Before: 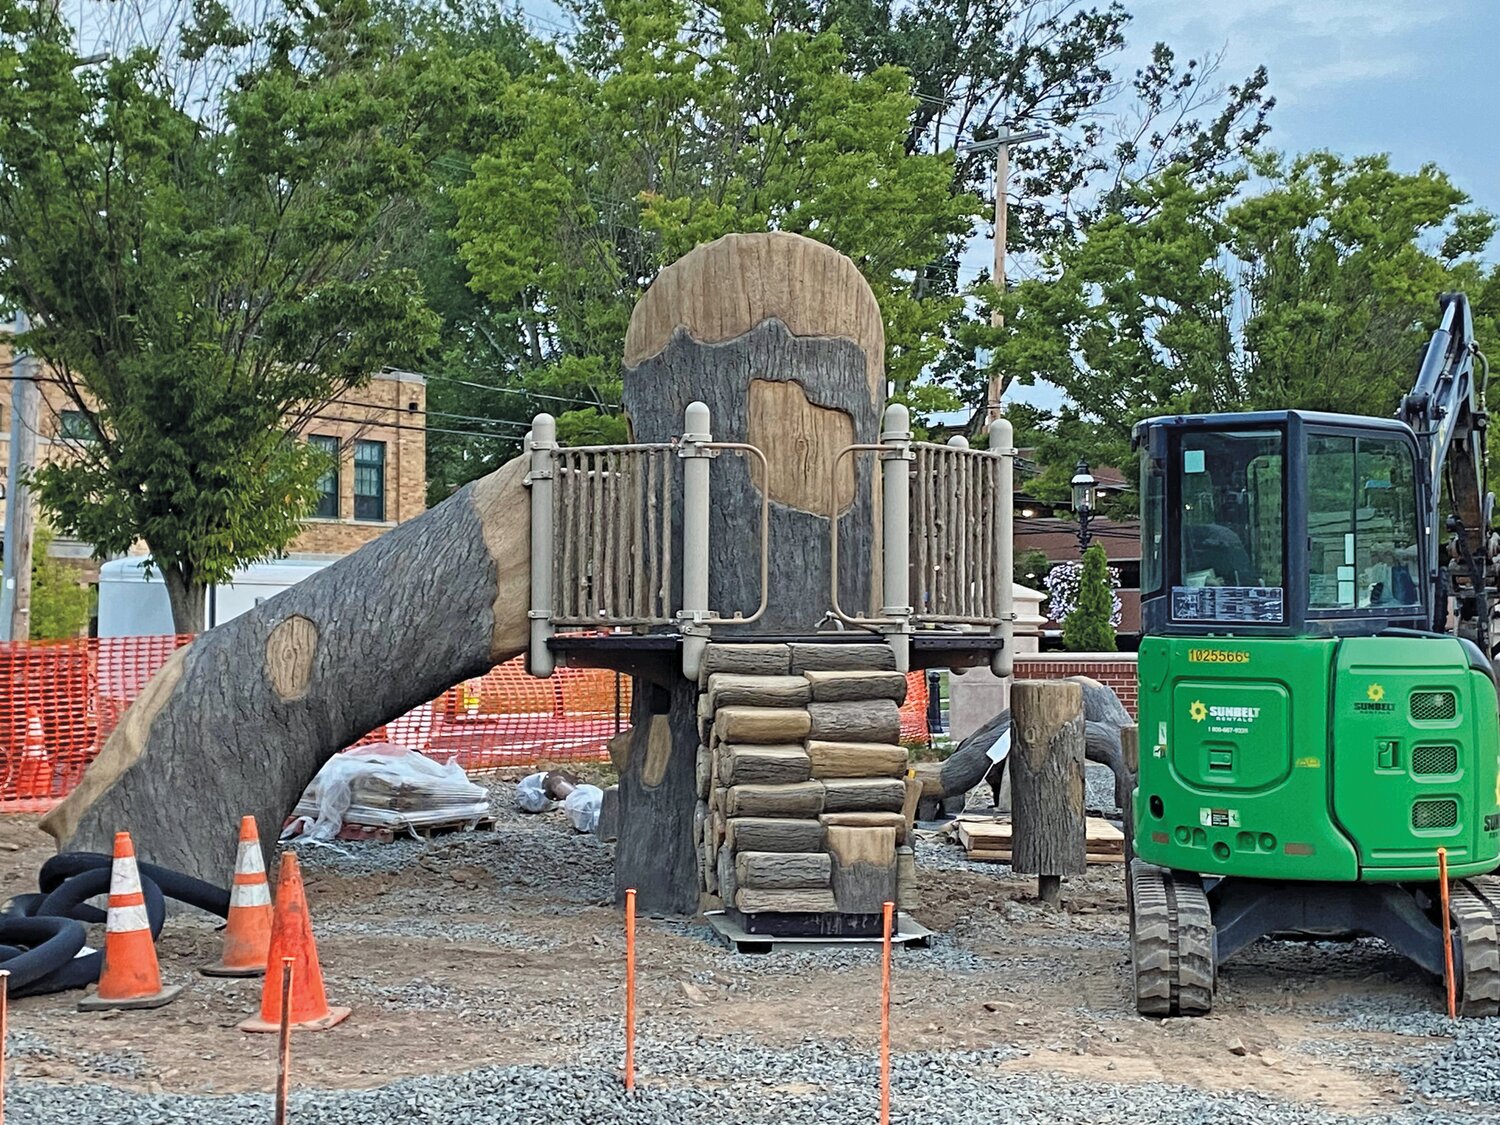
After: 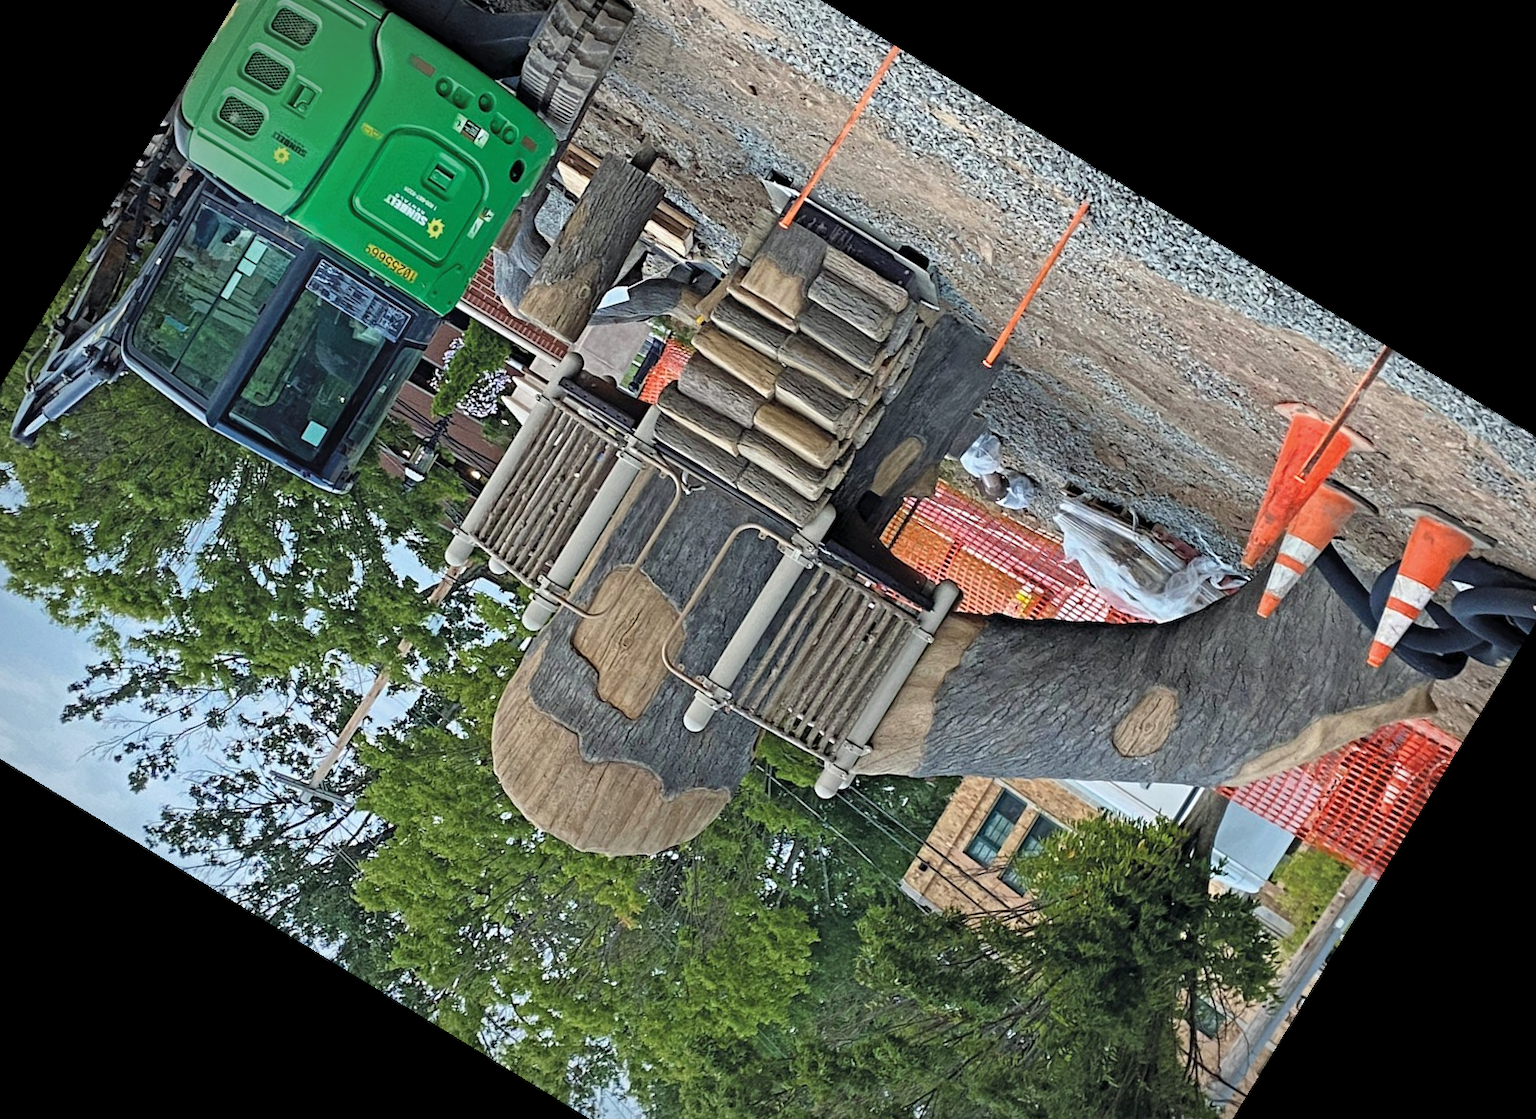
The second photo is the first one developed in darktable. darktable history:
vignetting: fall-off start 86.79%, automatic ratio true
crop and rotate: angle 148.58°, left 9.224%, top 15.567%, right 4.521%, bottom 17.054%
